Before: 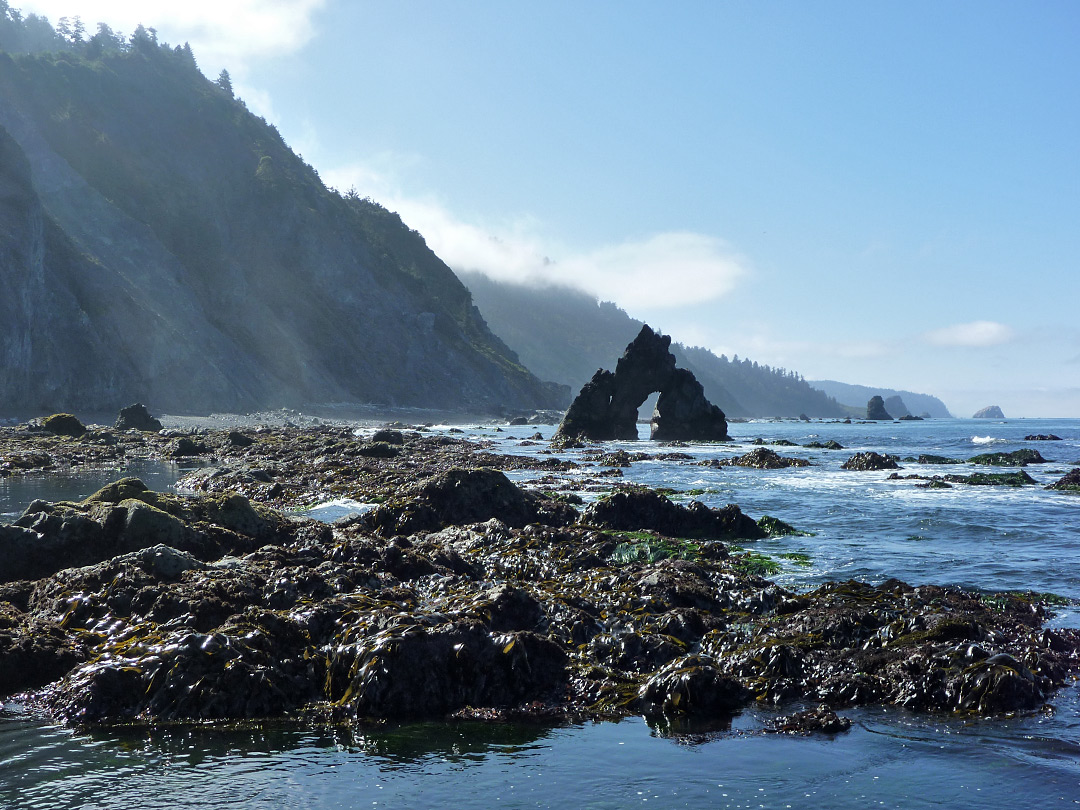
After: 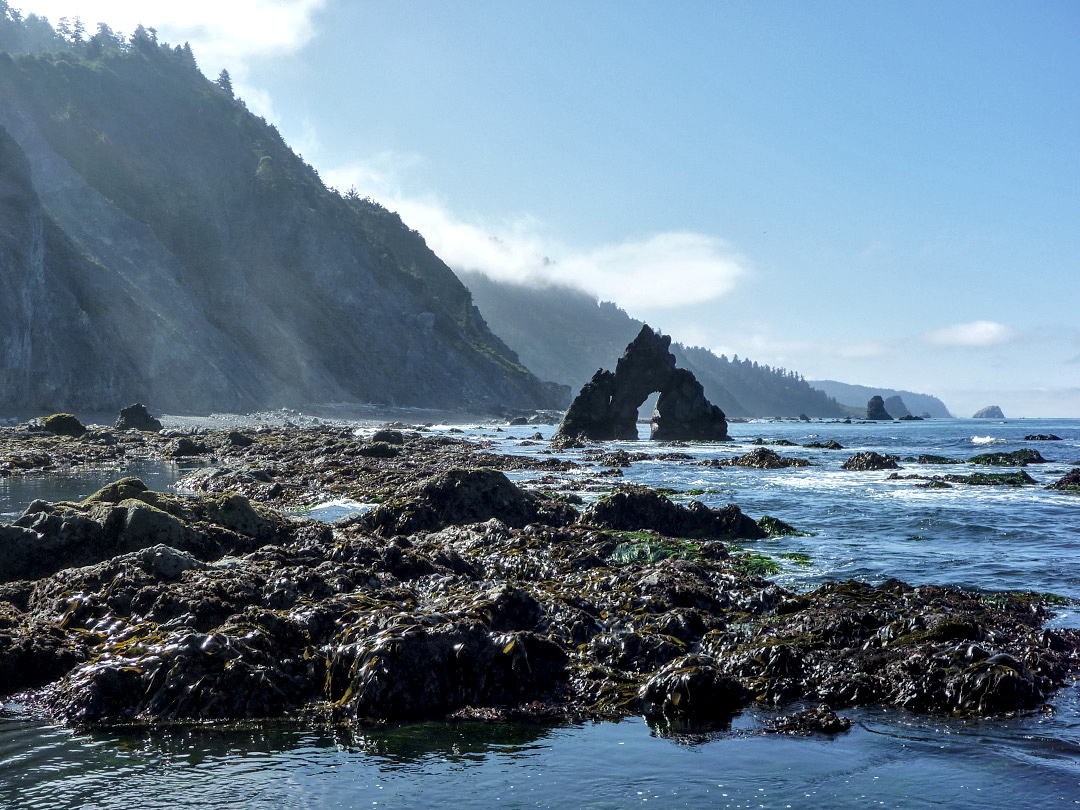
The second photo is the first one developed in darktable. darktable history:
local contrast: highlights 61%, detail 143%, midtone range 0.432
shadows and highlights: shadows 20.68, highlights -19.39, soften with gaussian
